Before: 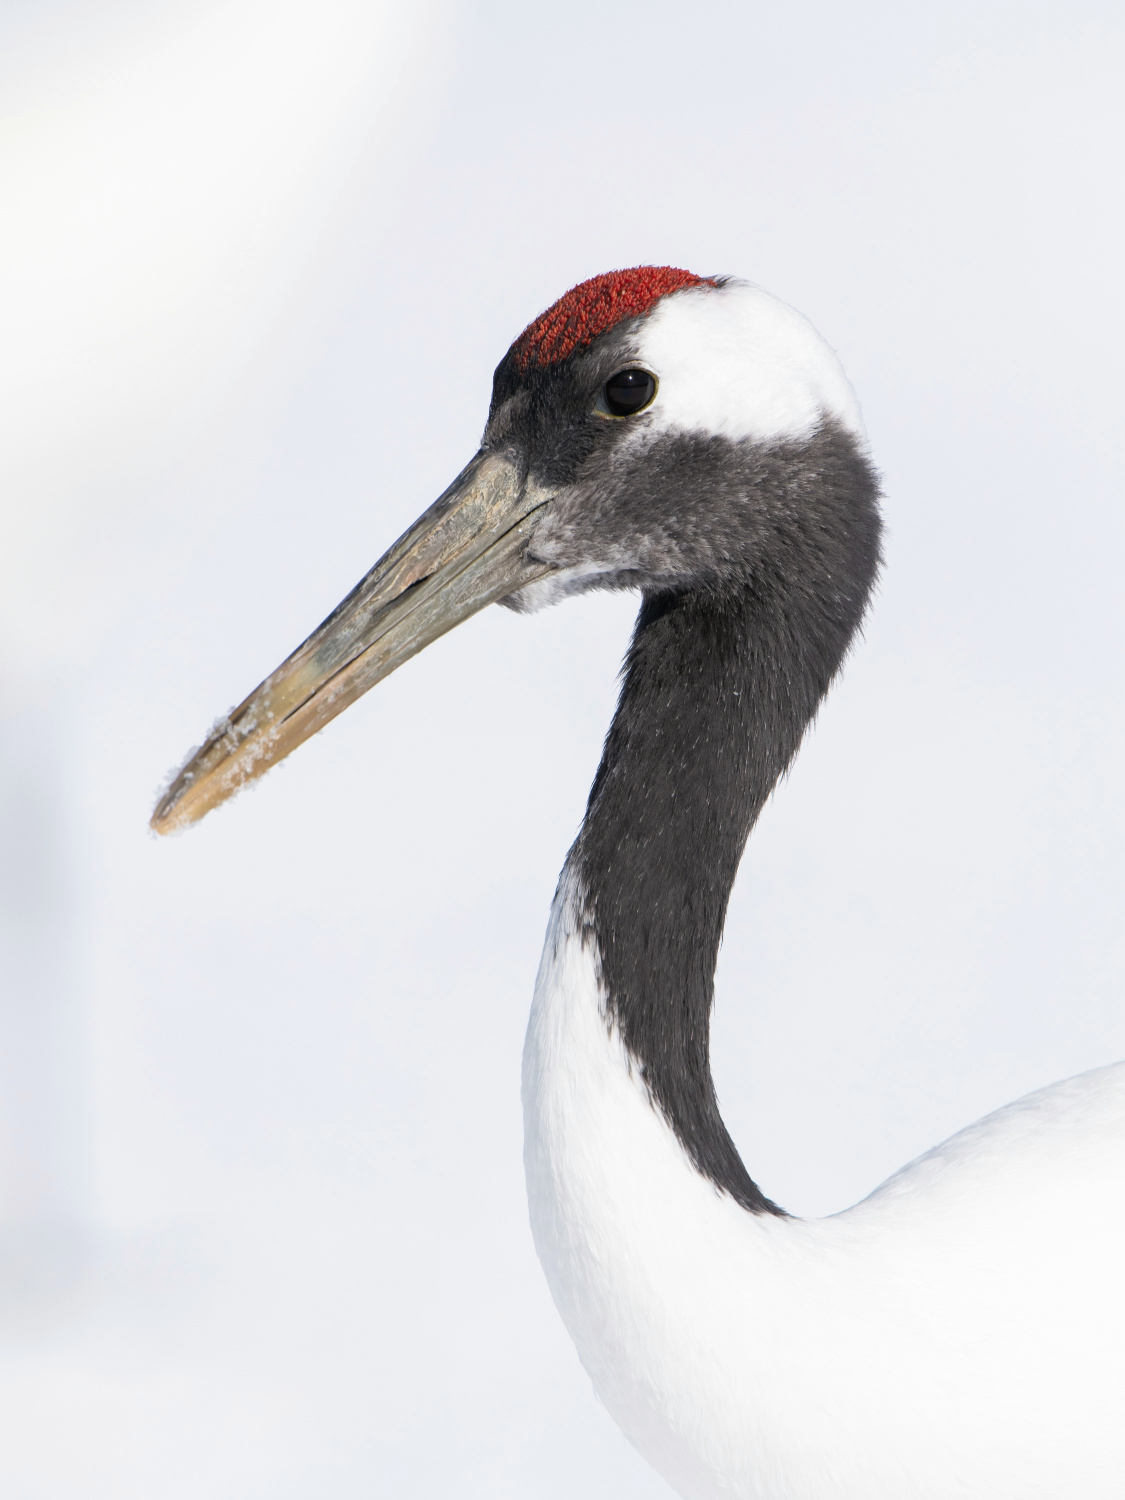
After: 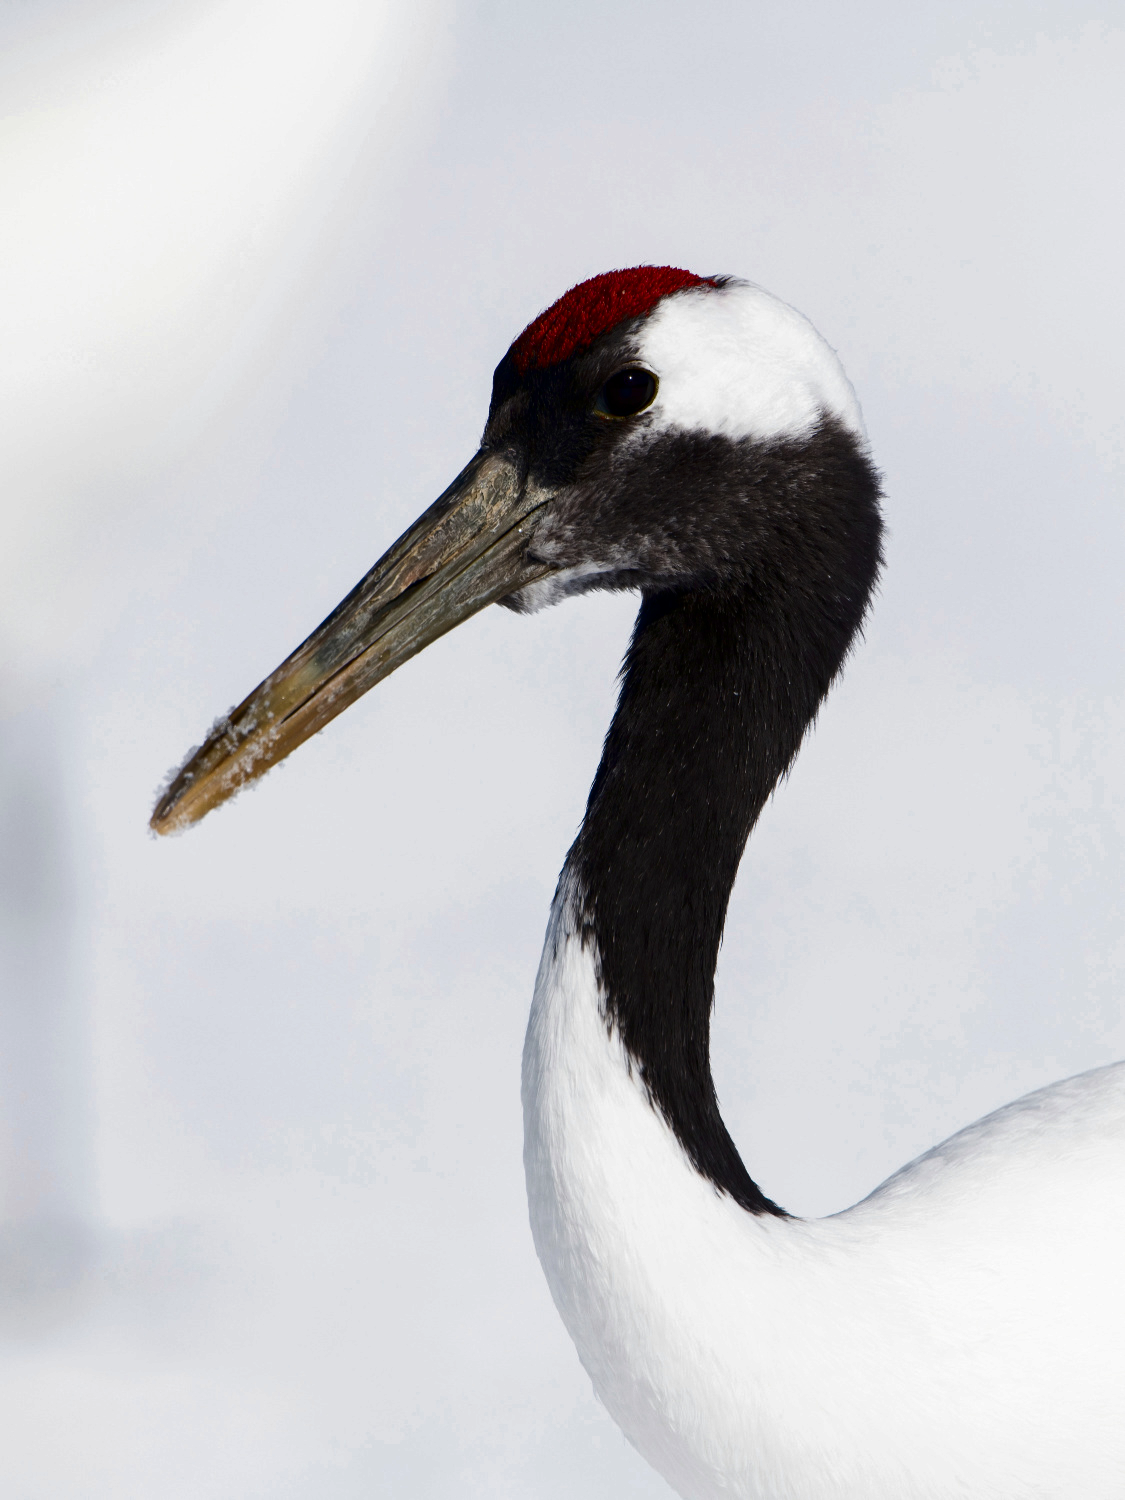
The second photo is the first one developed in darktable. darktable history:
contrast brightness saturation: contrast 0.085, brightness -0.605, saturation 0.167
